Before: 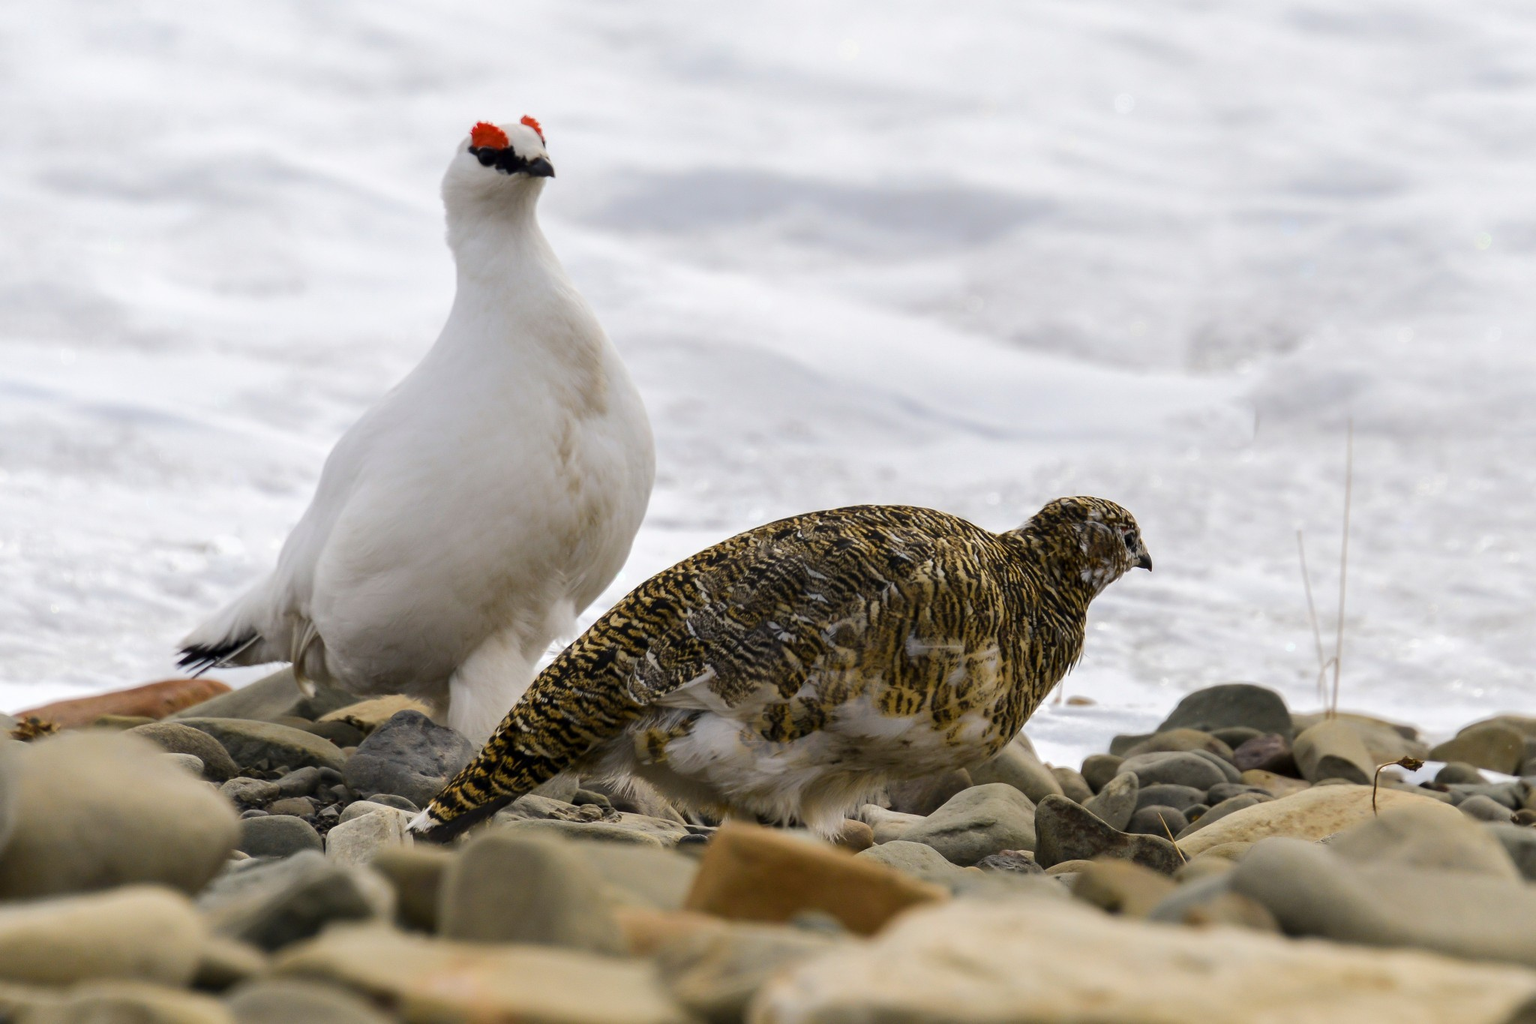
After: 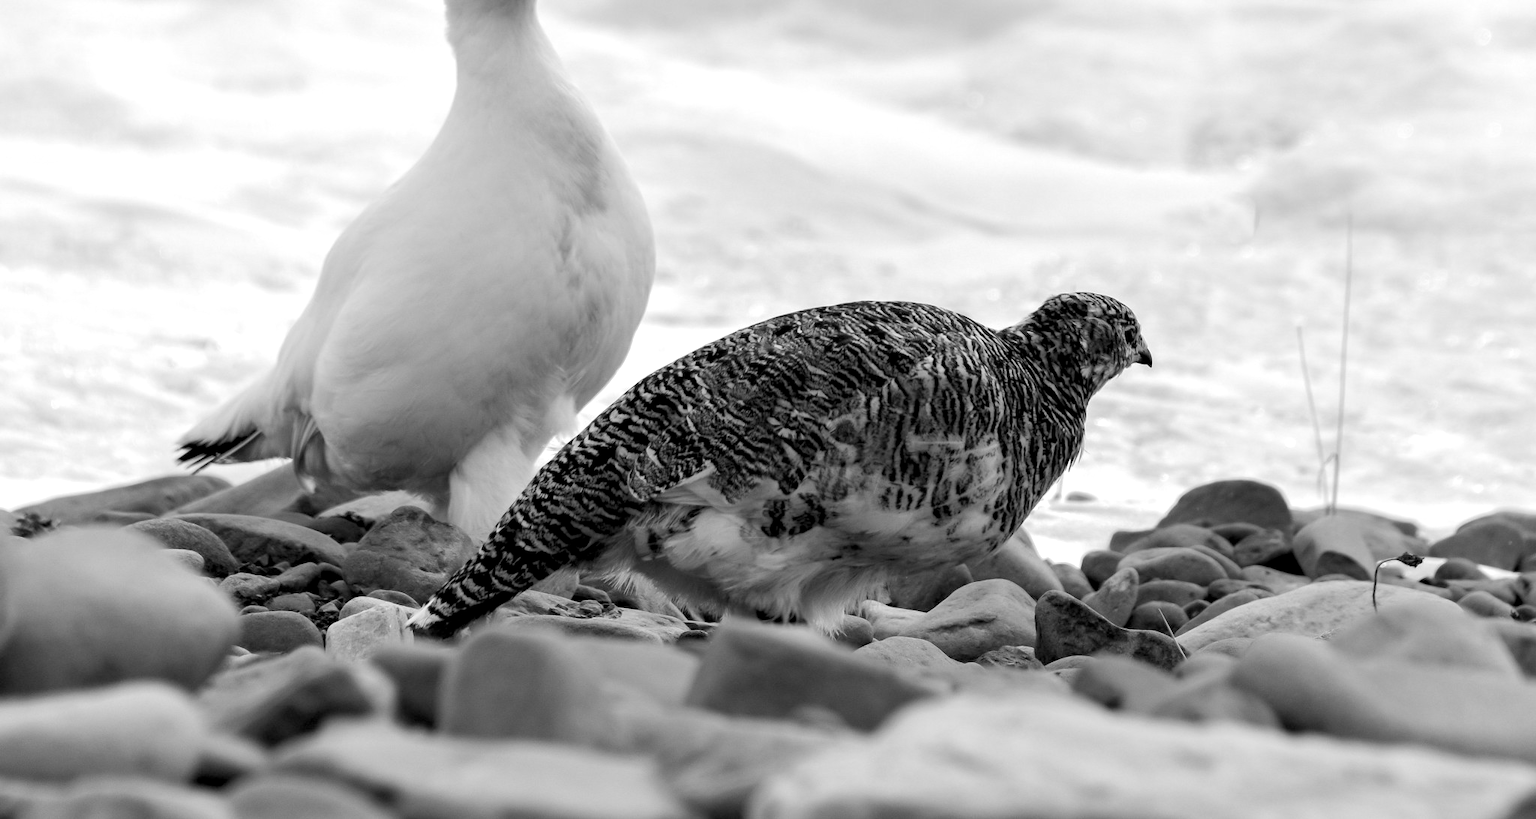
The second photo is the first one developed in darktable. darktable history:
crop and rotate: top 19.998%
monochrome: on, module defaults
rgb levels: levels [[0.01, 0.419, 0.839], [0, 0.5, 1], [0, 0.5, 1]]
